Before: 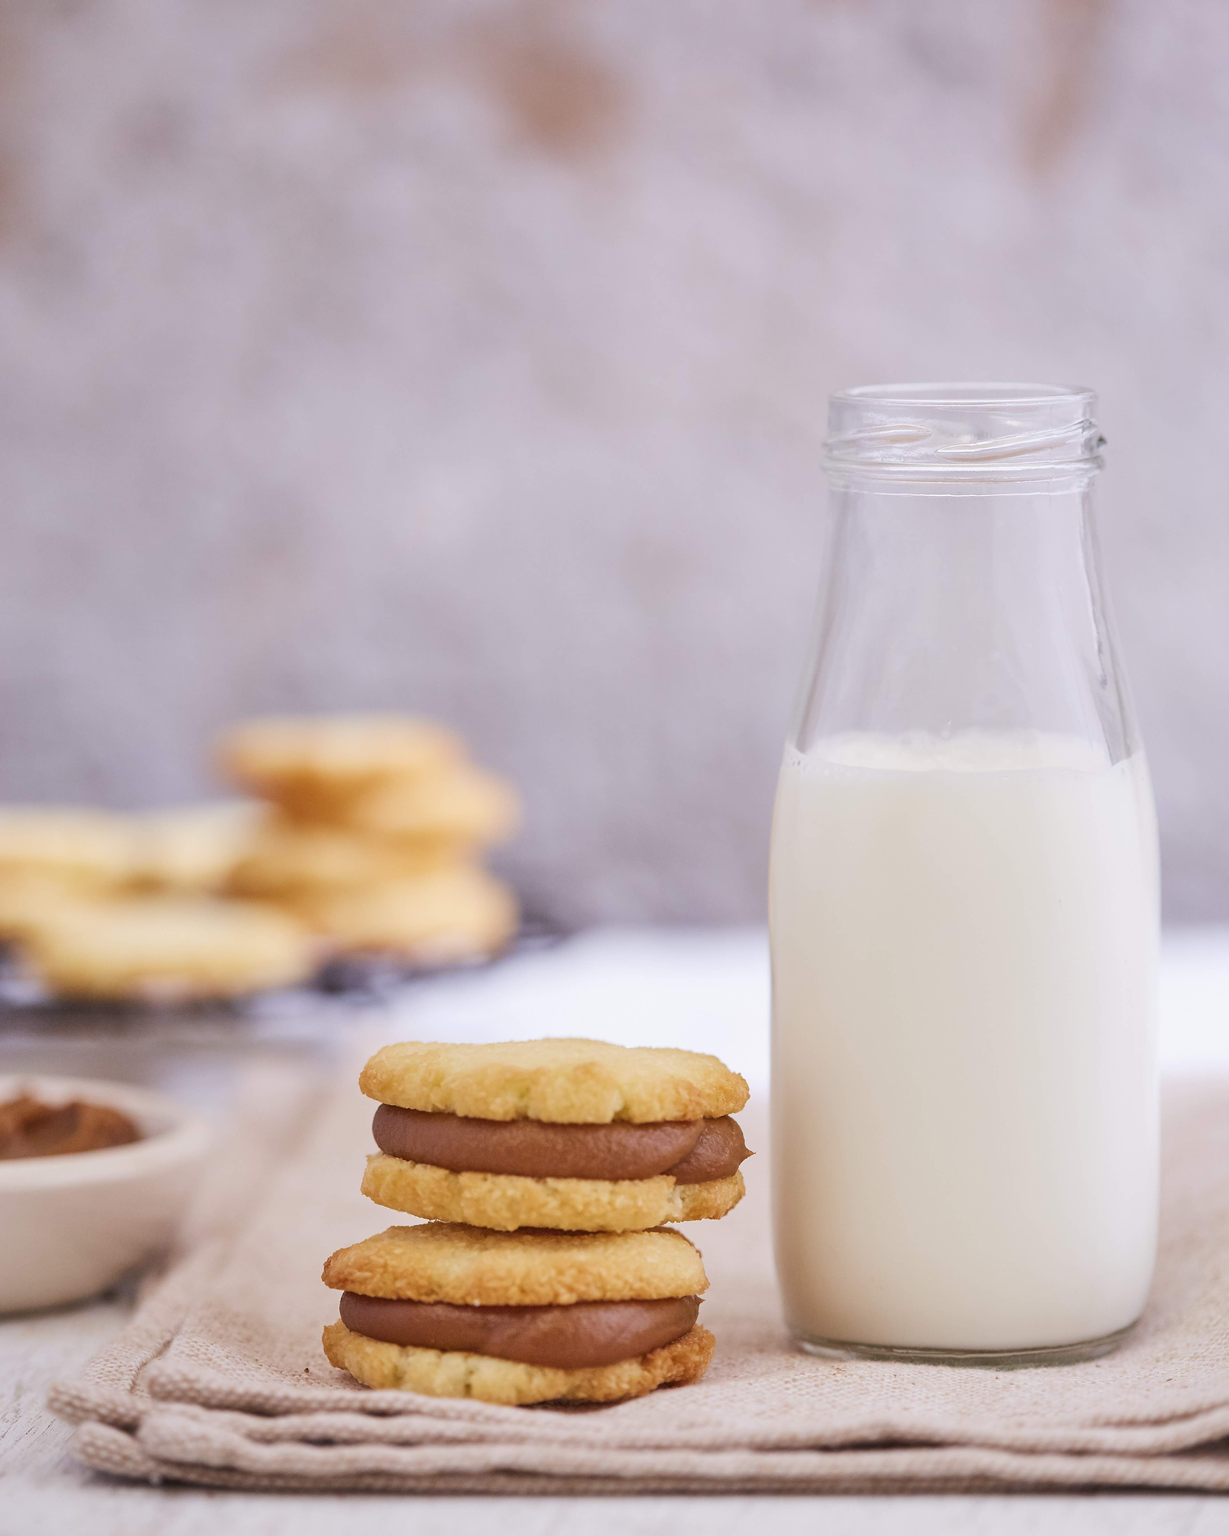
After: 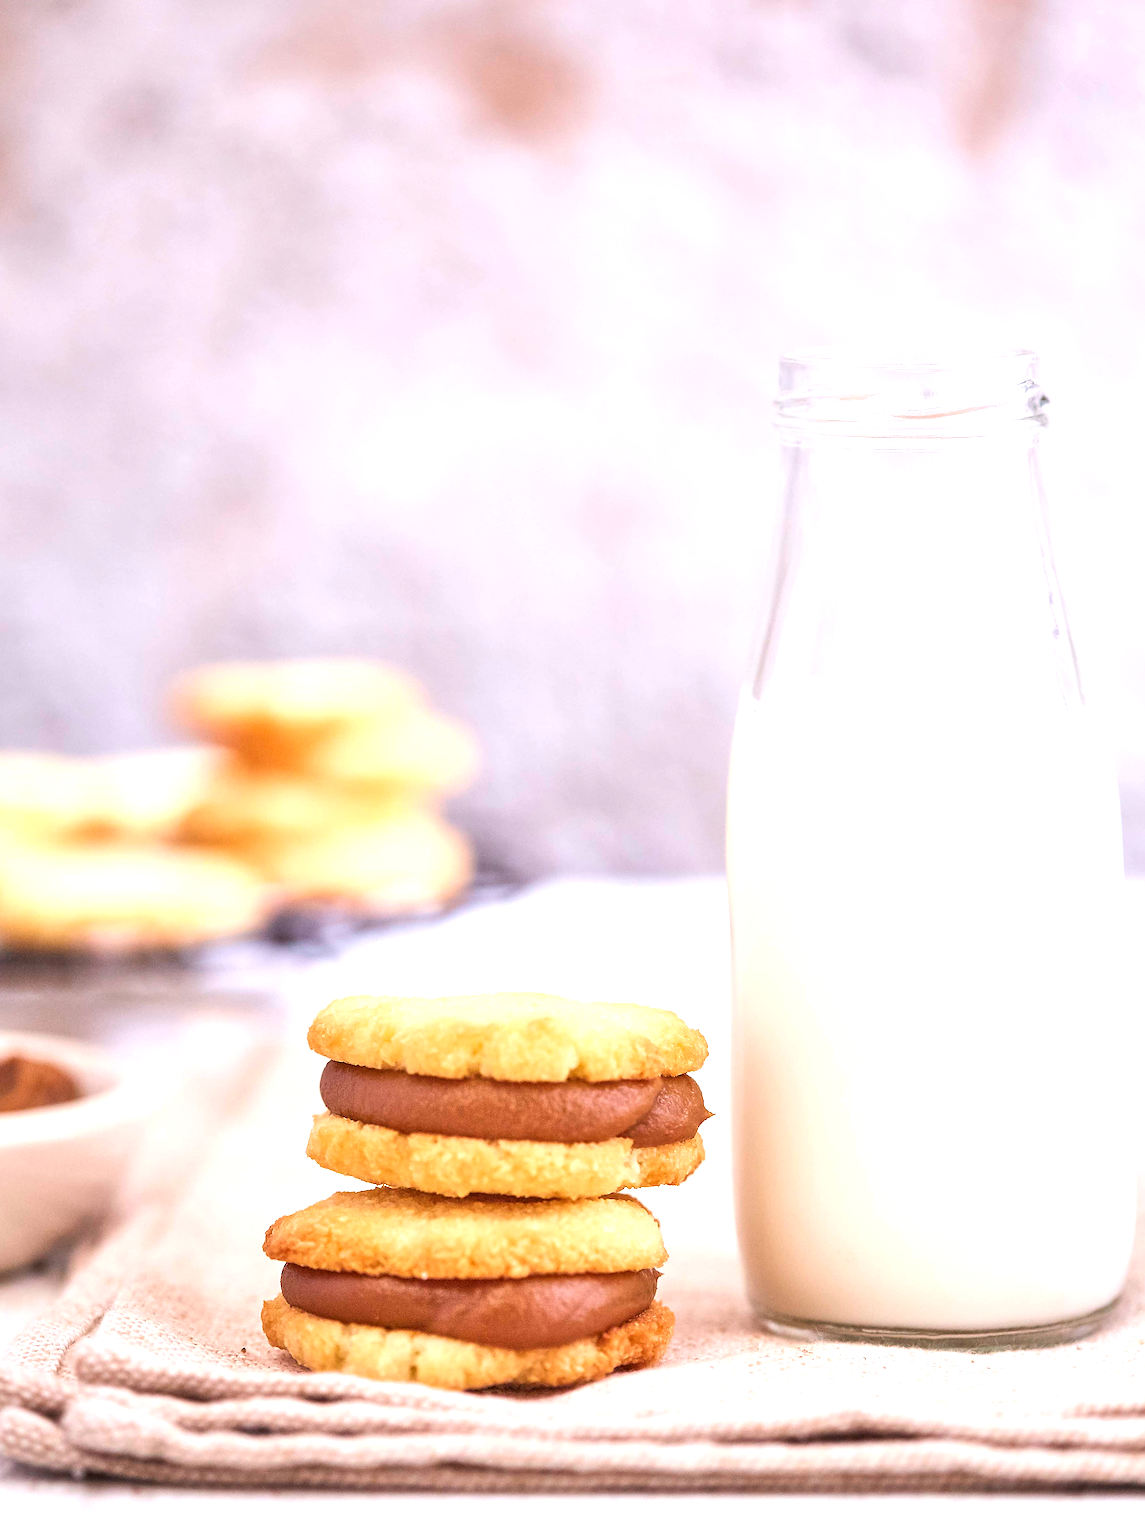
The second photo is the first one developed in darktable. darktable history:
local contrast: highlights 100%, shadows 100%, detail 120%, midtone range 0.2
rotate and perspective: rotation 0.215°, lens shift (vertical) -0.139, crop left 0.069, crop right 0.939, crop top 0.002, crop bottom 0.996
sharpen: amount 0.75
exposure: black level correction 0, exposure 0.9 EV, compensate highlight preservation false
levels: levels [0, 0.51, 1]
